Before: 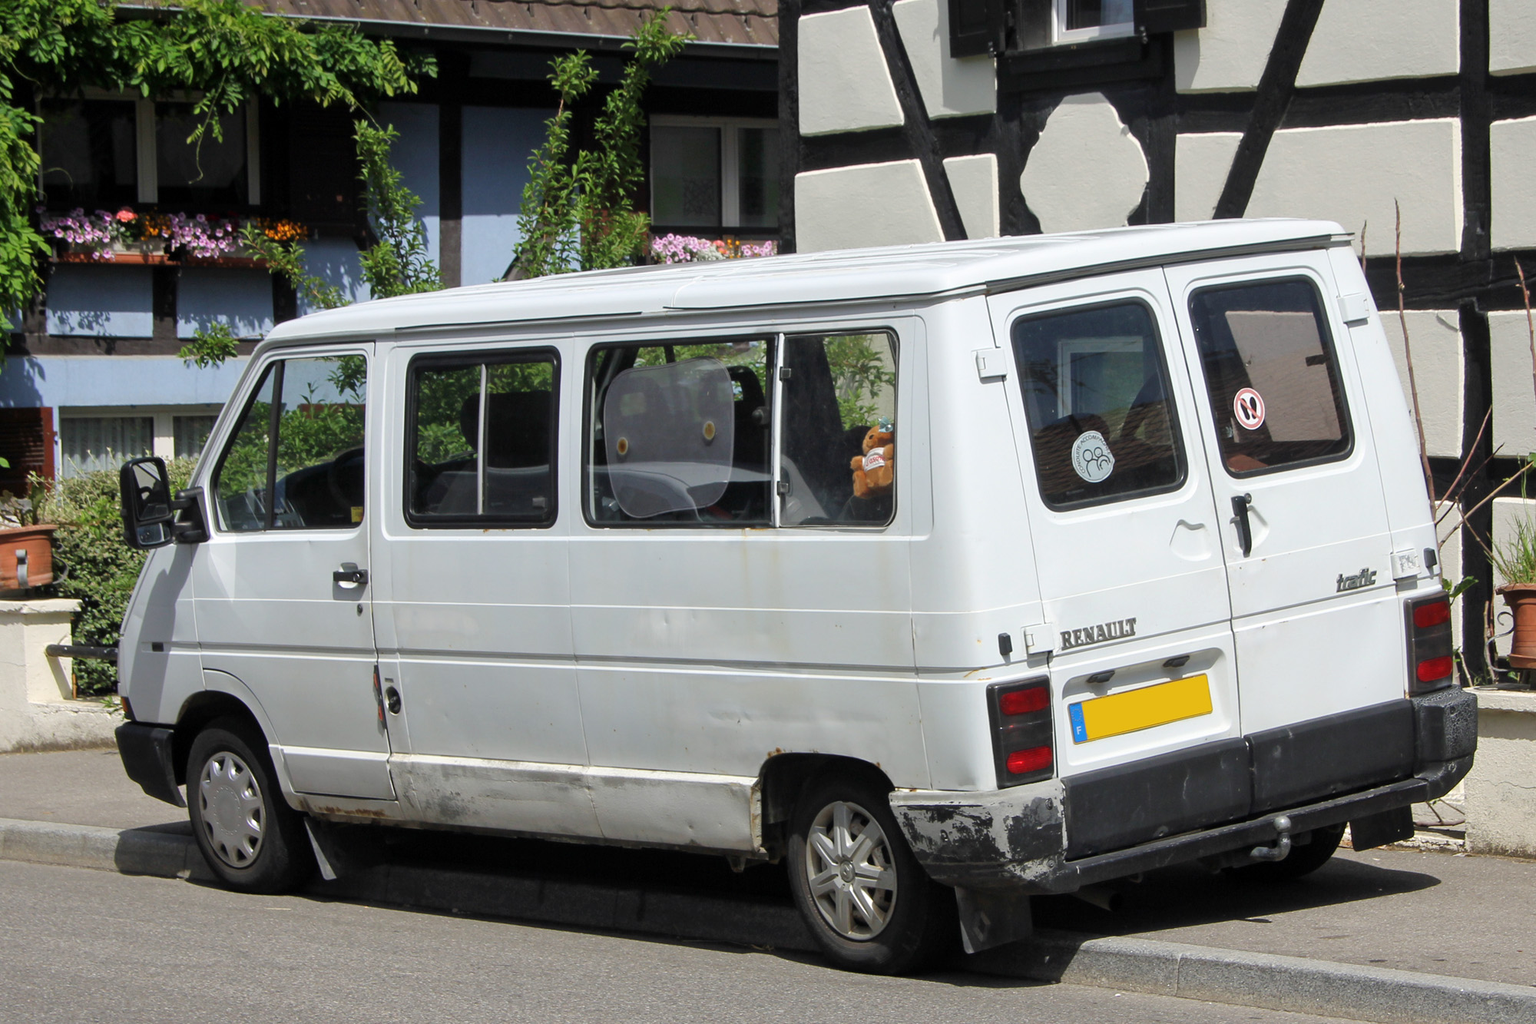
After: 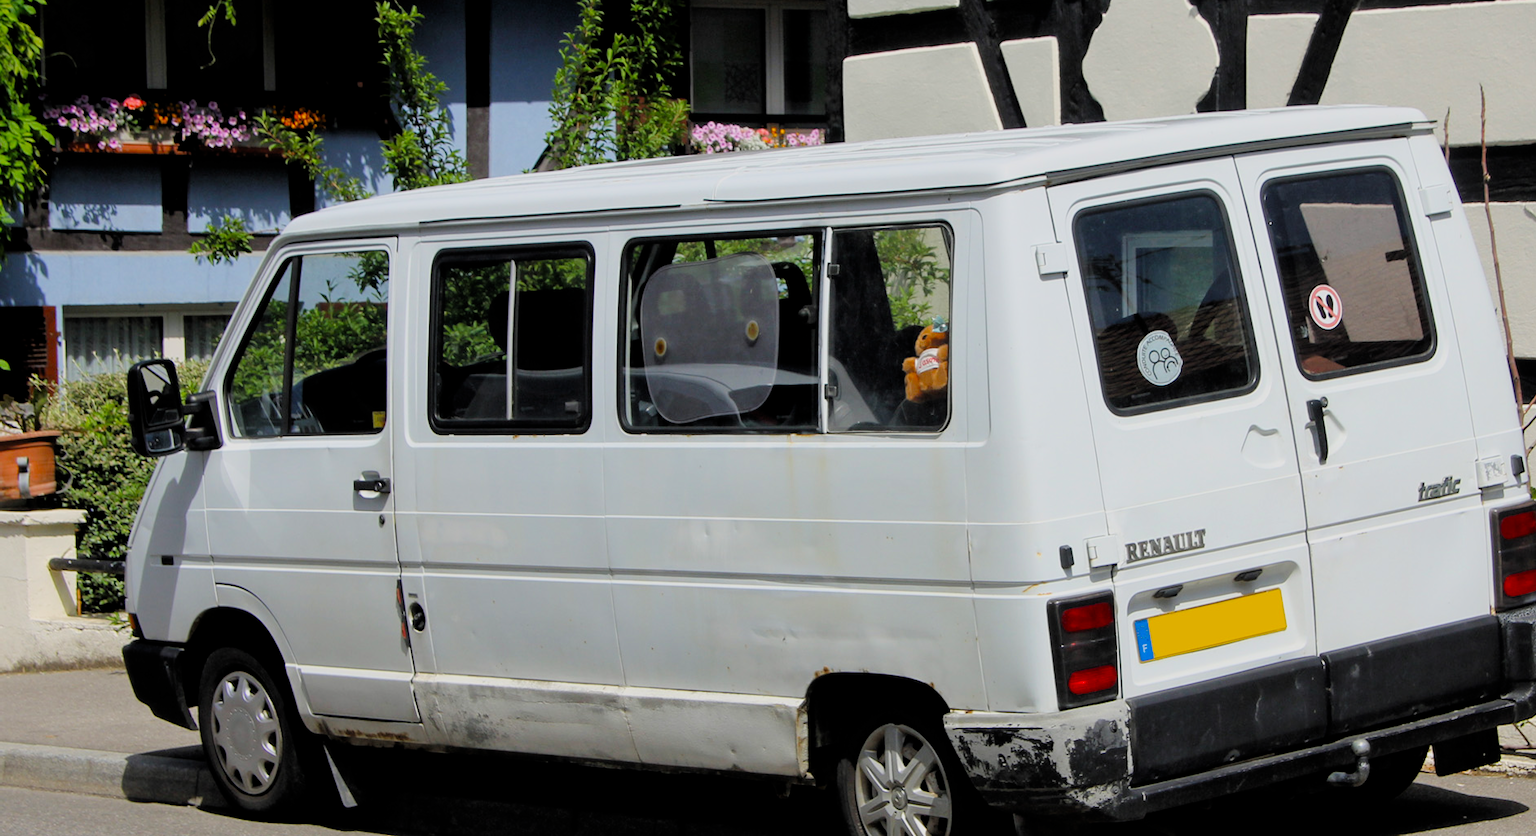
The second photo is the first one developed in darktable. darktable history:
crop and rotate: angle 0.03°, top 11.643%, right 5.651%, bottom 11.189%
filmic rgb: black relative exposure -7.75 EV, white relative exposure 4.4 EV, threshold 3 EV, target black luminance 0%, hardness 3.76, latitude 50.51%, contrast 1.074, highlights saturation mix 10%, shadows ↔ highlights balance -0.22%, color science v4 (2020), enable highlight reconstruction true
